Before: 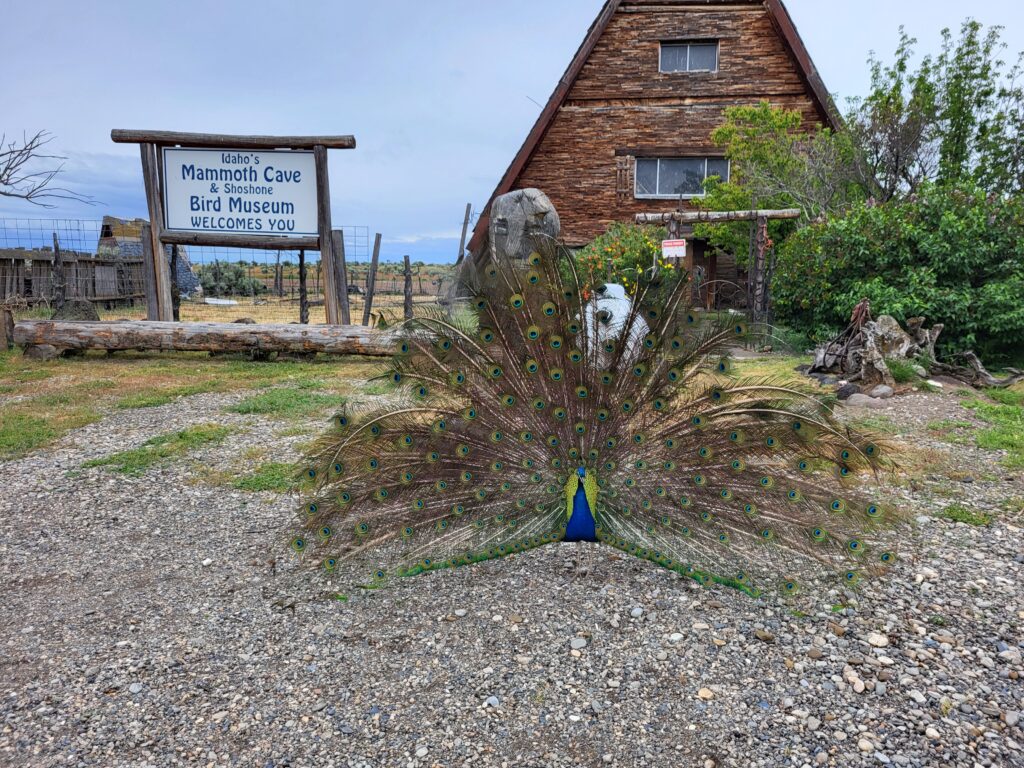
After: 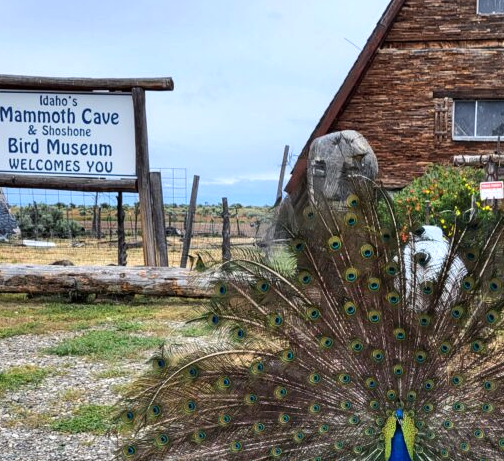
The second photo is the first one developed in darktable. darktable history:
tone equalizer: -8 EV -0.417 EV, -7 EV -0.389 EV, -6 EV -0.333 EV, -5 EV -0.222 EV, -3 EV 0.222 EV, -2 EV 0.333 EV, -1 EV 0.389 EV, +0 EV 0.417 EV, edges refinement/feathering 500, mask exposure compensation -1.57 EV, preserve details no
crop: left 17.835%, top 7.675%, right 32.881%, bottom 32.213%
rotate and perspective: crop left 0, crop top 0
